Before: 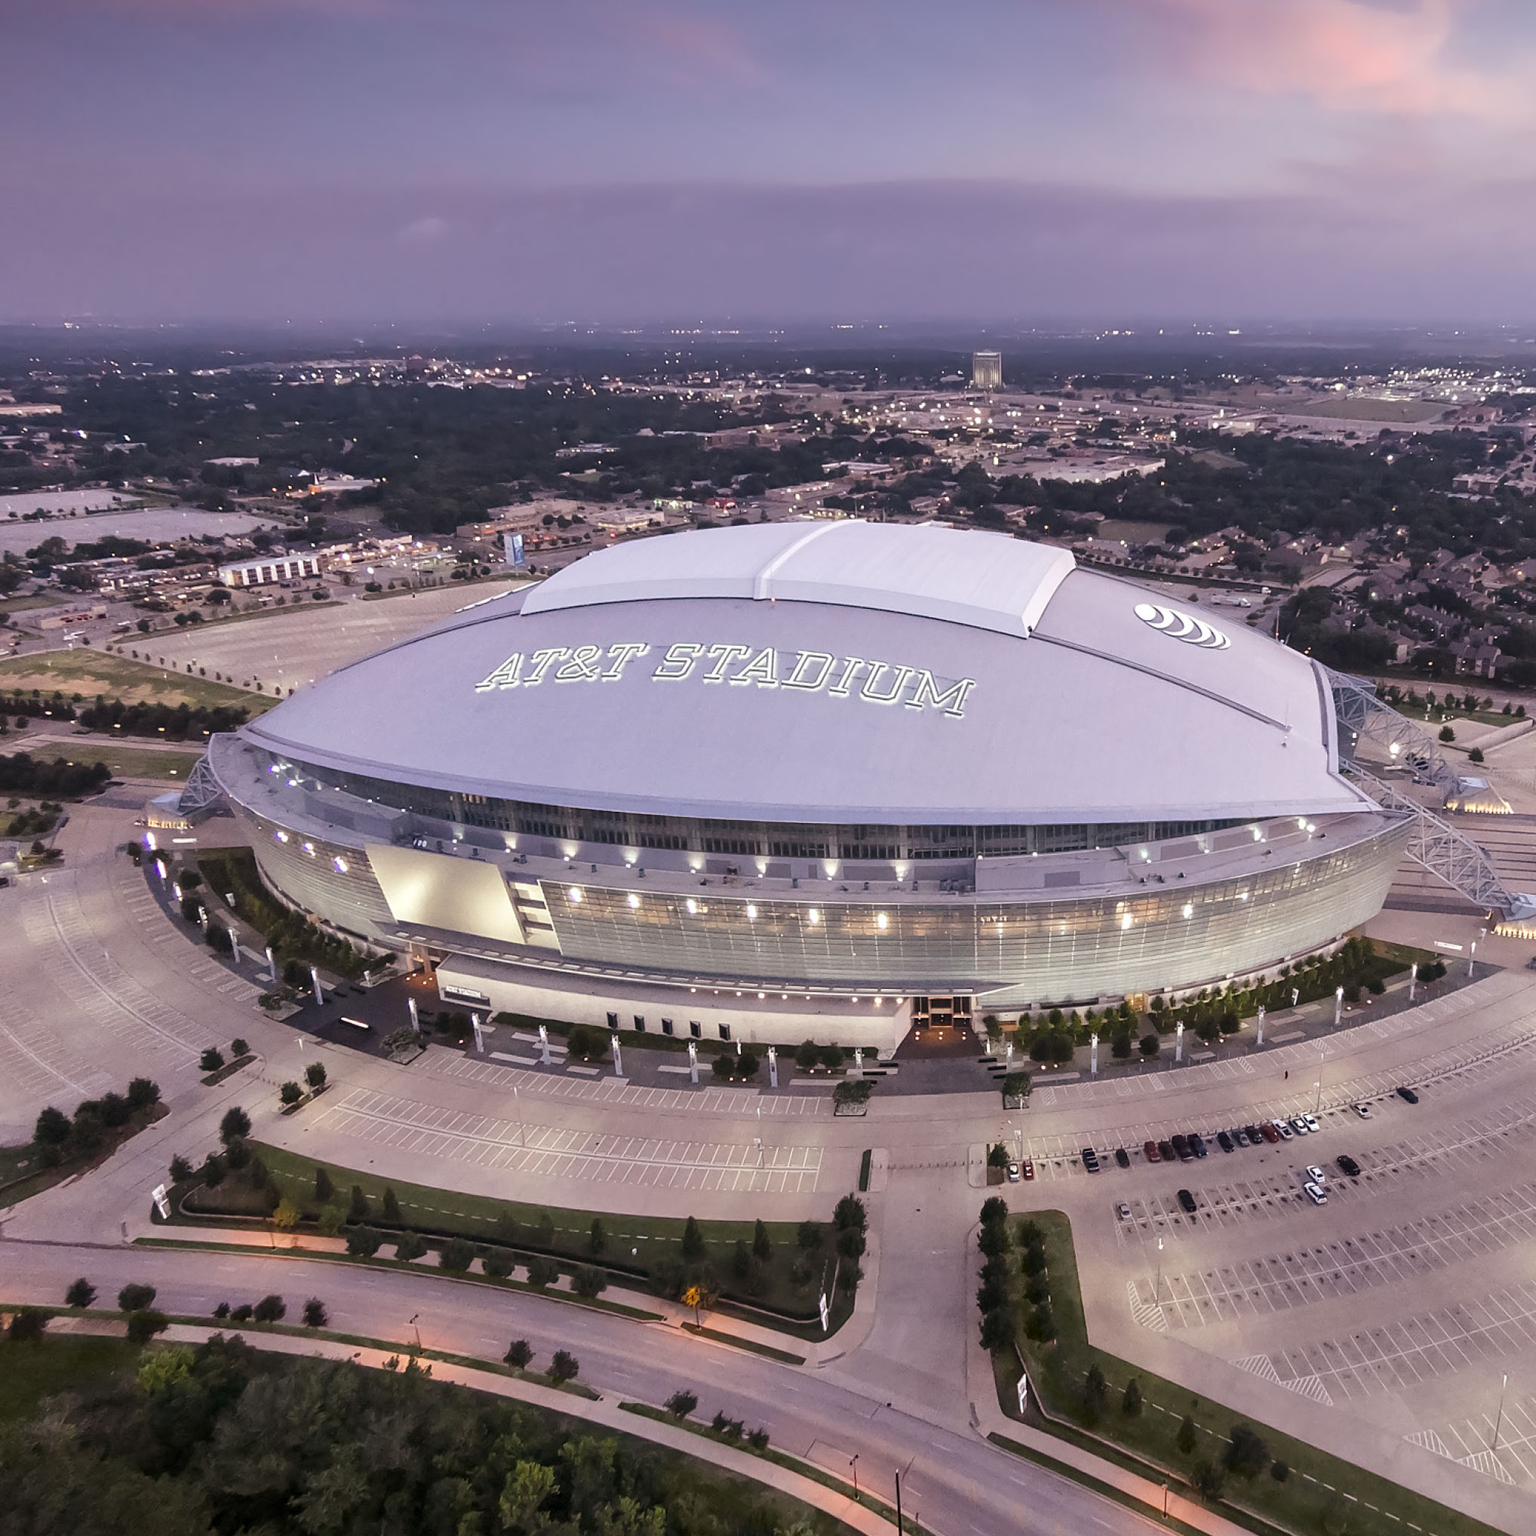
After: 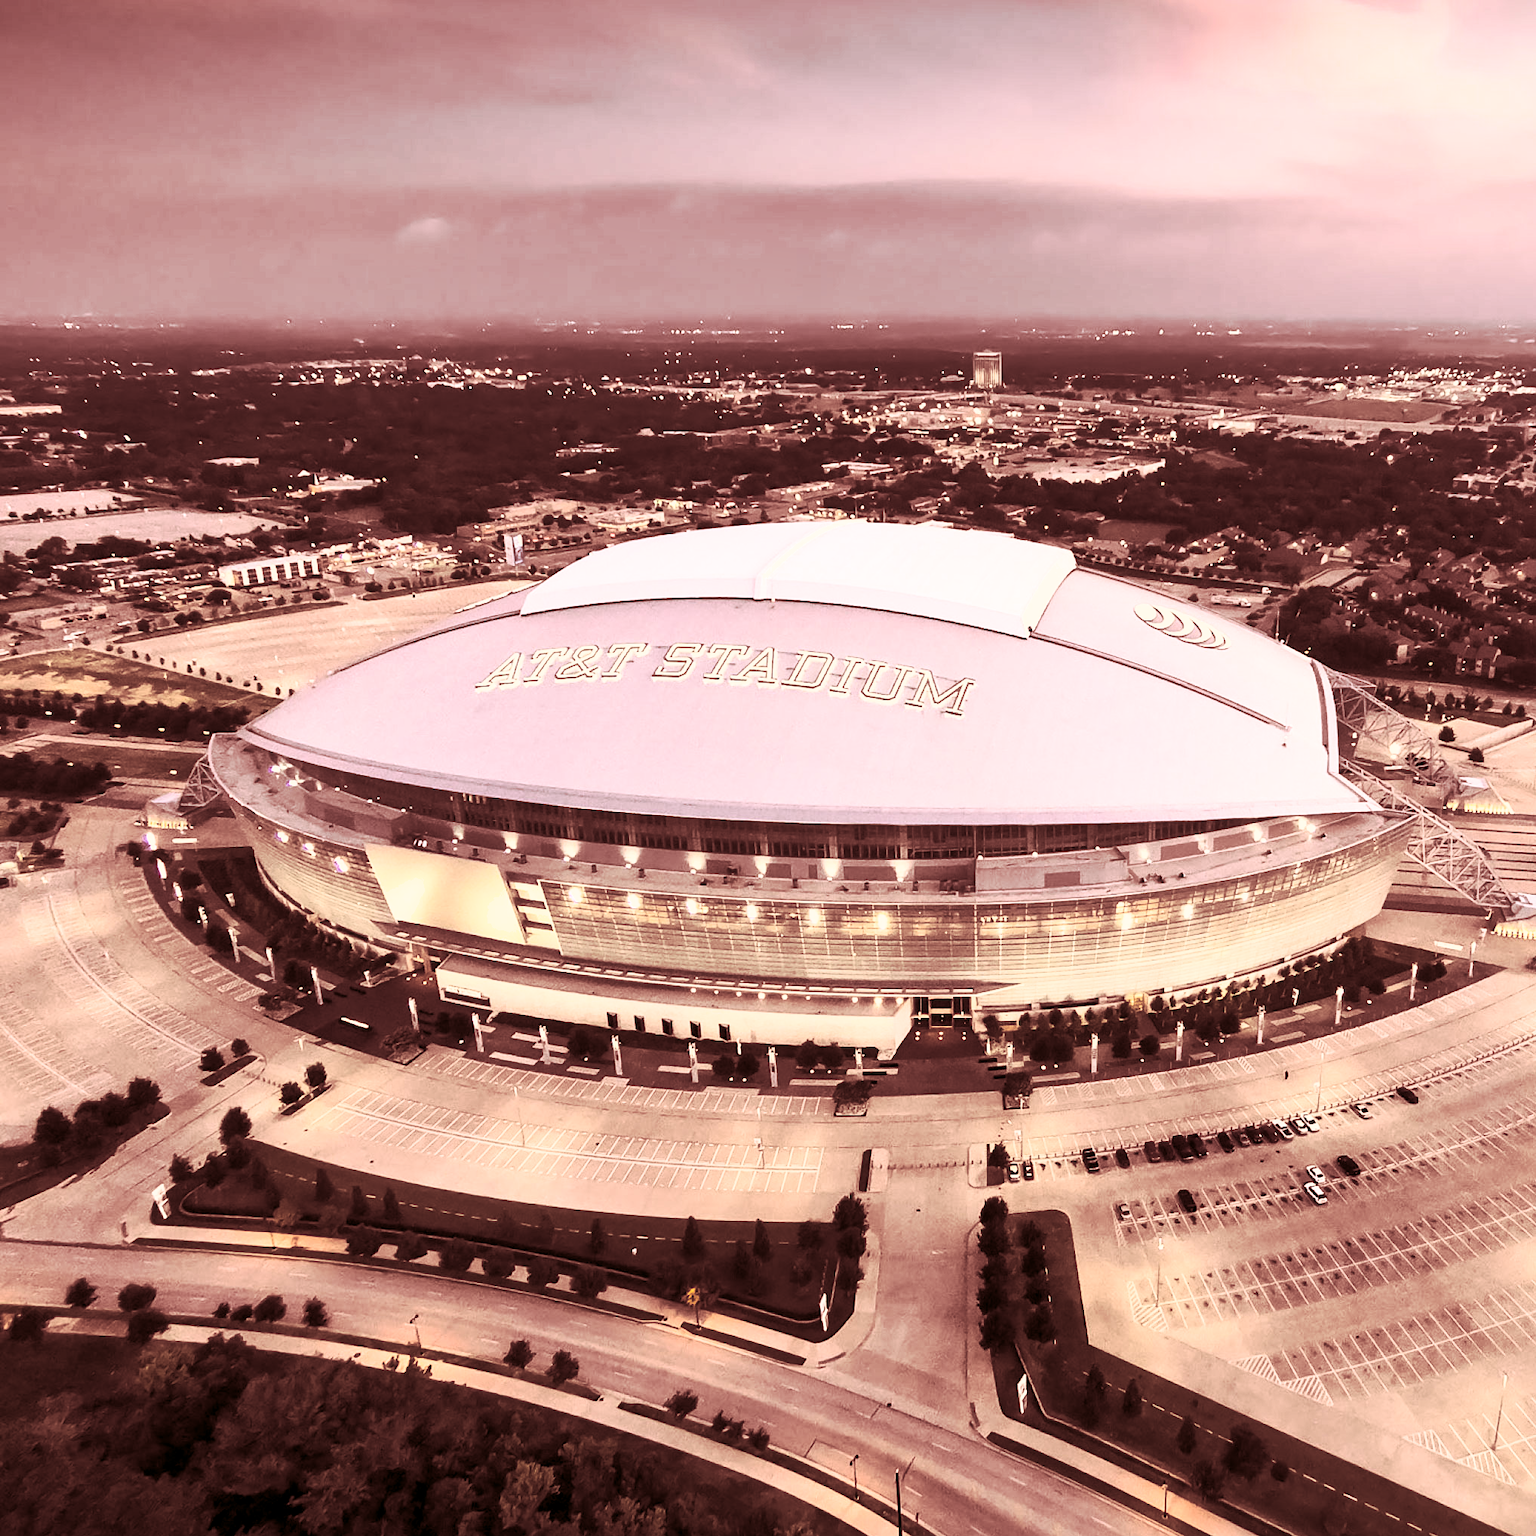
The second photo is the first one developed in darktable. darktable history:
shadows and highlights: on, module defaults
split-toning: highlights › saturation 0, balance -61.83
color balance rgb: shadows lift › luminance -10%, power › luminance -9%, linear chroma grading › global chroma 10%, global vibrance 10%, contrast 15%, saturation formula JzAzBz (2021)
contrast brightness saturation: contrast 0.57, brightness 0.57, saturation -0.34
color correction: highlights a* 8.98, highlights b* 15.09, shadows a* -0.49, shadows b* 26.52
